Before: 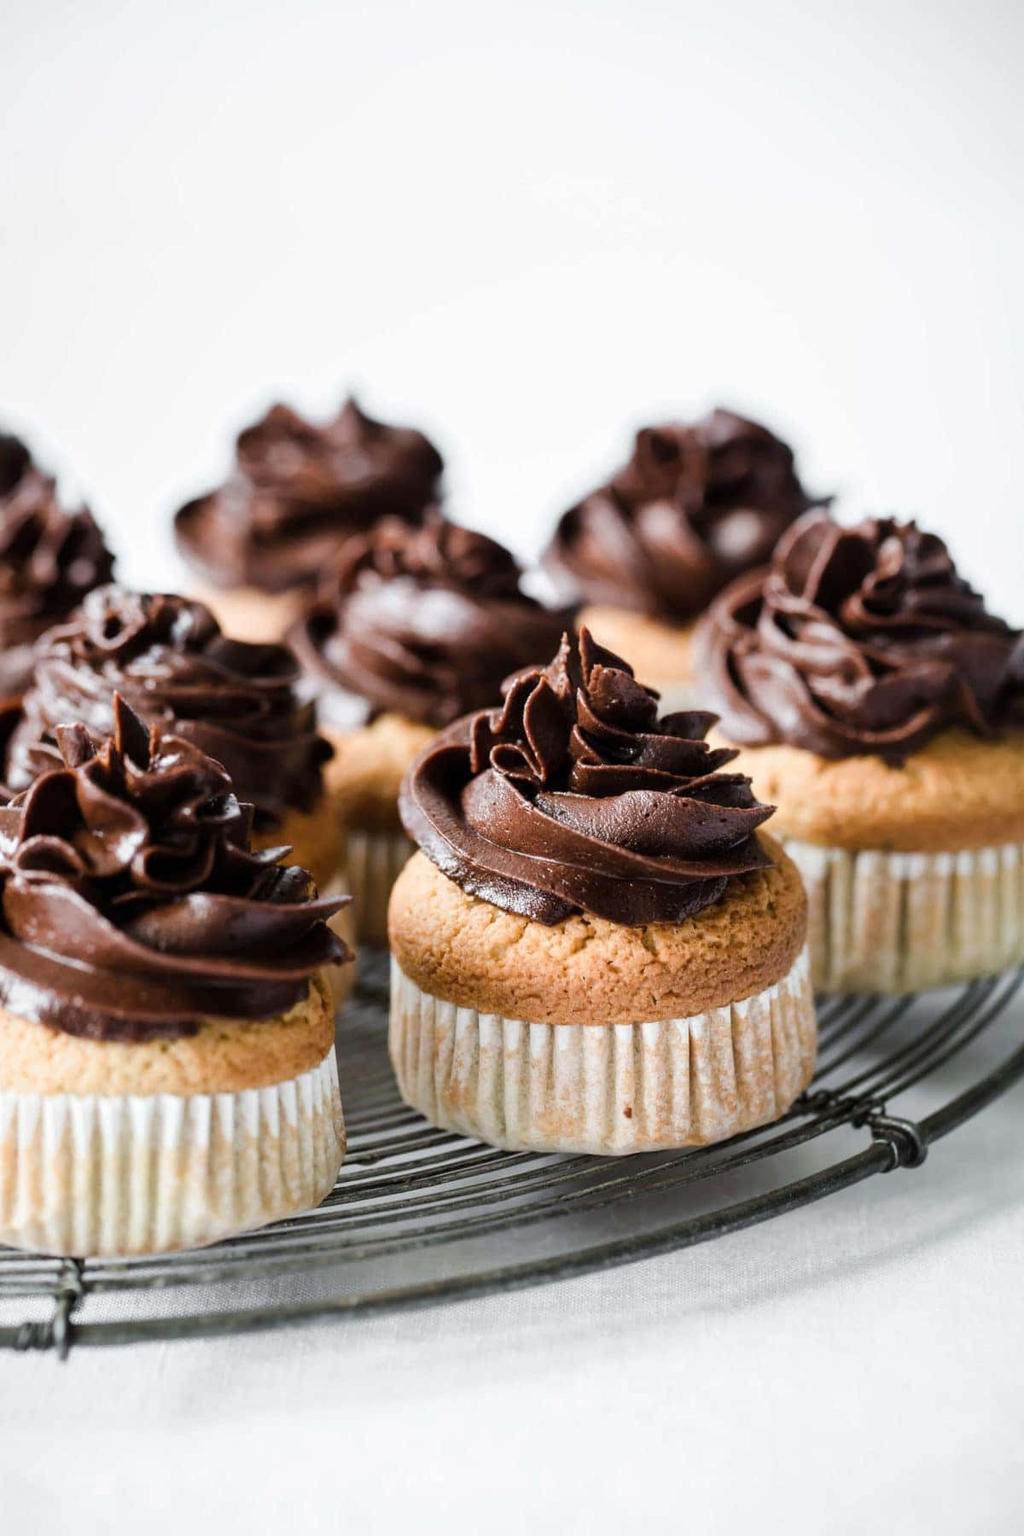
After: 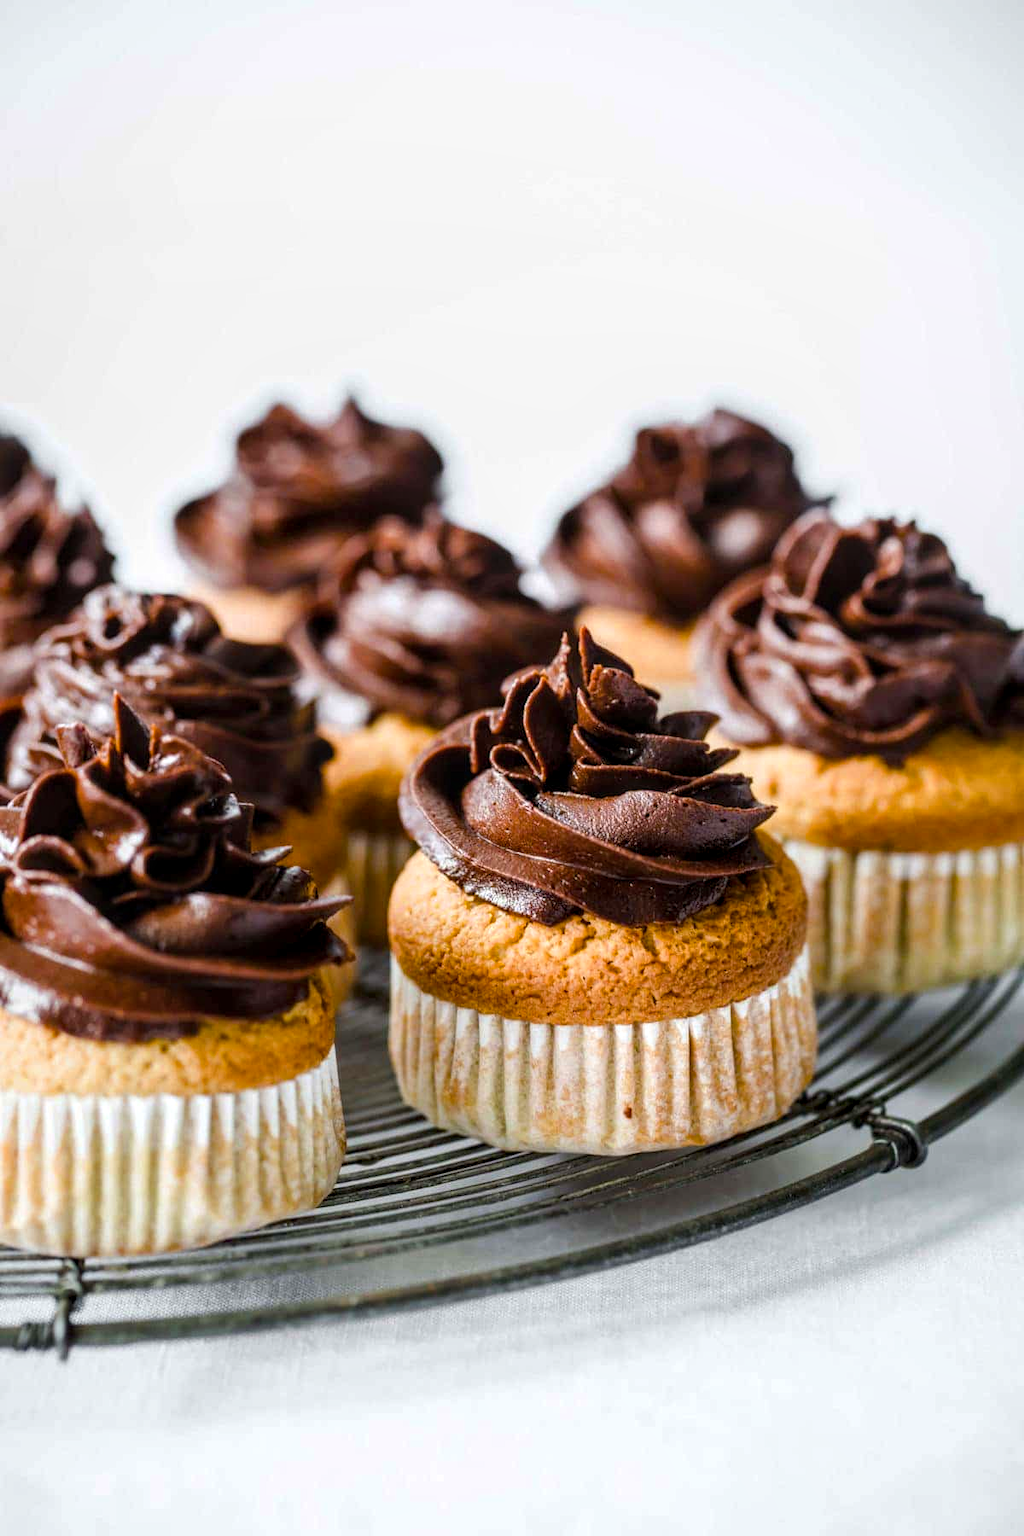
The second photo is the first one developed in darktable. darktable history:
local contrast: detail 130%
color balance rgb: linear chroma grading › global chroma 15%, perceptual saturation grading › global saturation 30%
color zones: curves: ch0 [(0.068, 0.464) (0.25, 0.5) (0.48, 0.508) (0.75, 0.536) (0.886, 0.476) (0.967, 0.456)]; ch1 [(0.066, 0.456) (0.25, 0.5) (0.616, 0.508) (0.746, 0.56) (0.934, 0.444)]
